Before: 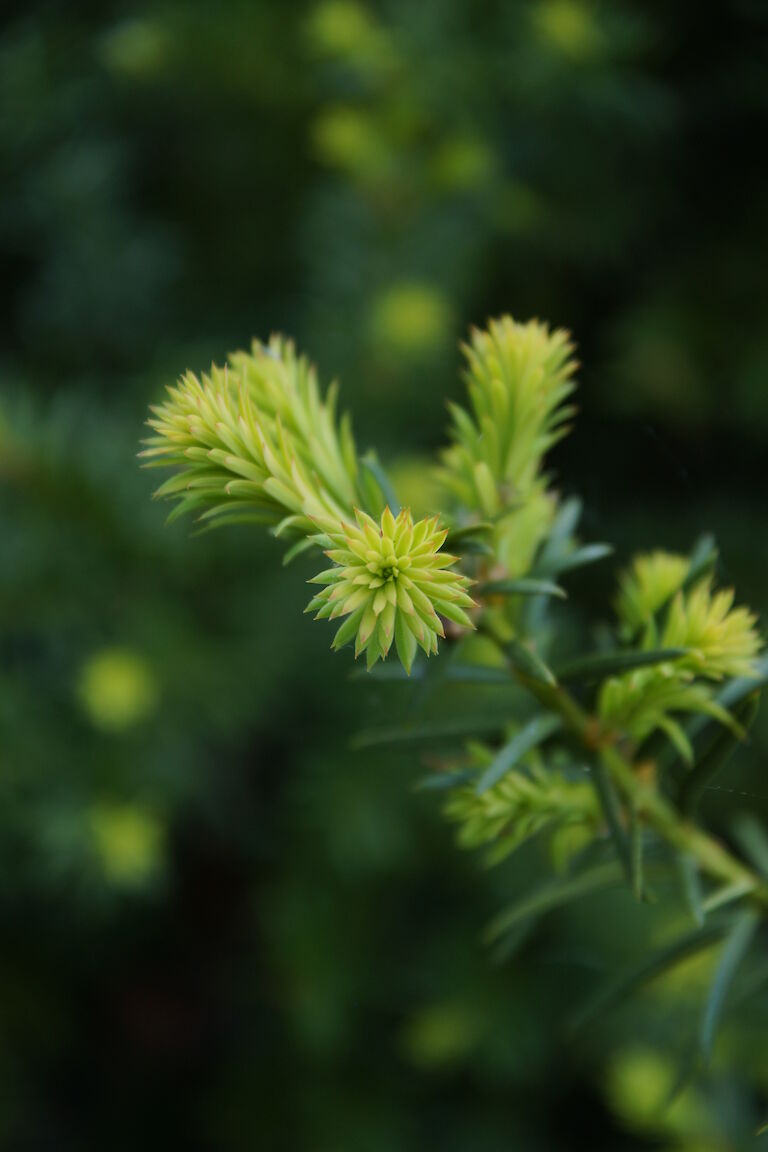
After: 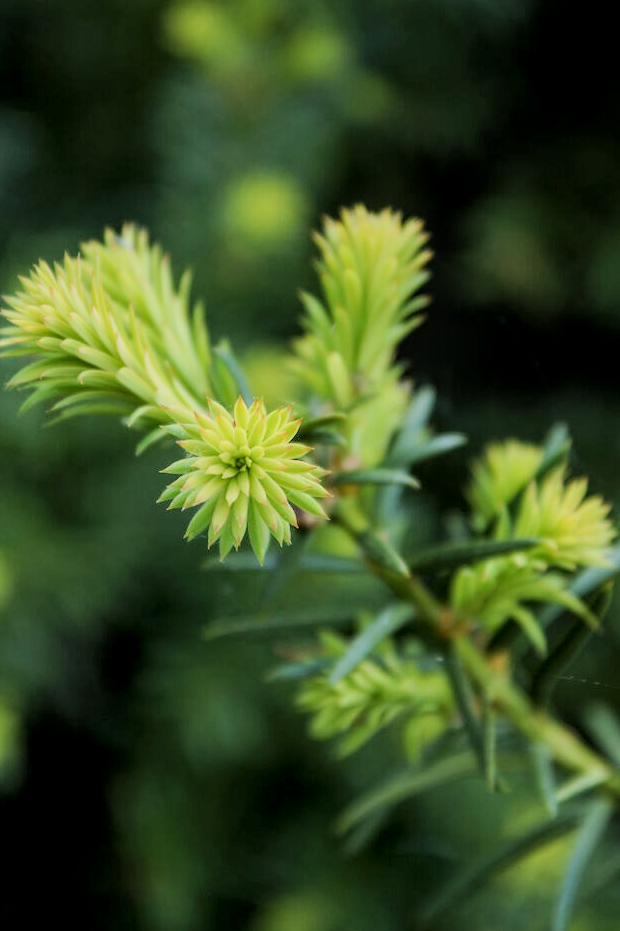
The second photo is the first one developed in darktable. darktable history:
local contrast: detail 130%
filmic rgb: black relative exposure -7.65 EV, white relative exposure 4.56 EV, hardness 3.61
crop: left 19.159%, top 9.58%, bottom 9.58%
exposure: exposure 0.74 EV, compensate highlight preservation false
